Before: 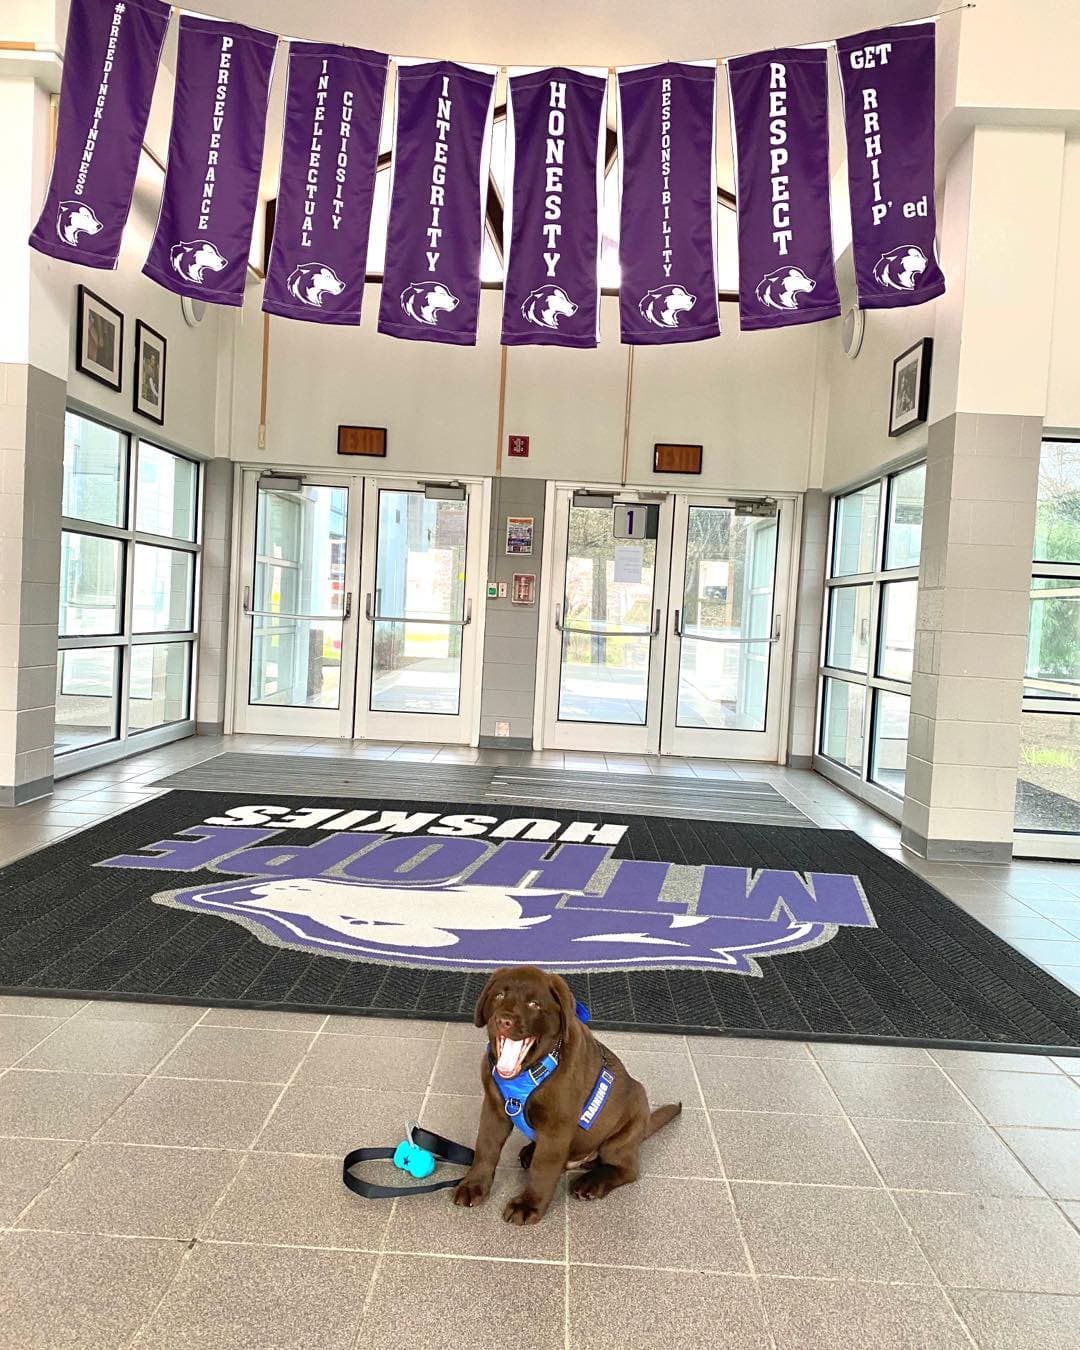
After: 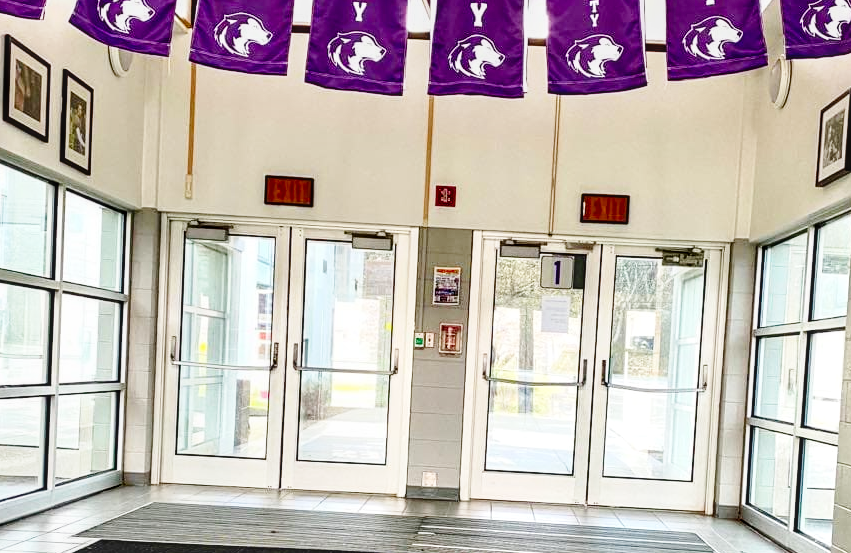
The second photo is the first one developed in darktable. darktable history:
crop: left 6.828%, top 18.581%, right 14.309%, bottom 40.395%
contrast brightness saturation: contrast 0.115, brightness -0.117, saturation 0.199
base curve: curves: ch0 [(0, 0) (0.036, 0.025) (0.121, 0.166) (0.206, 0.329) (0.605, 0.79) (1, 1)], preserve colors none
local contrast: on, module defaults
